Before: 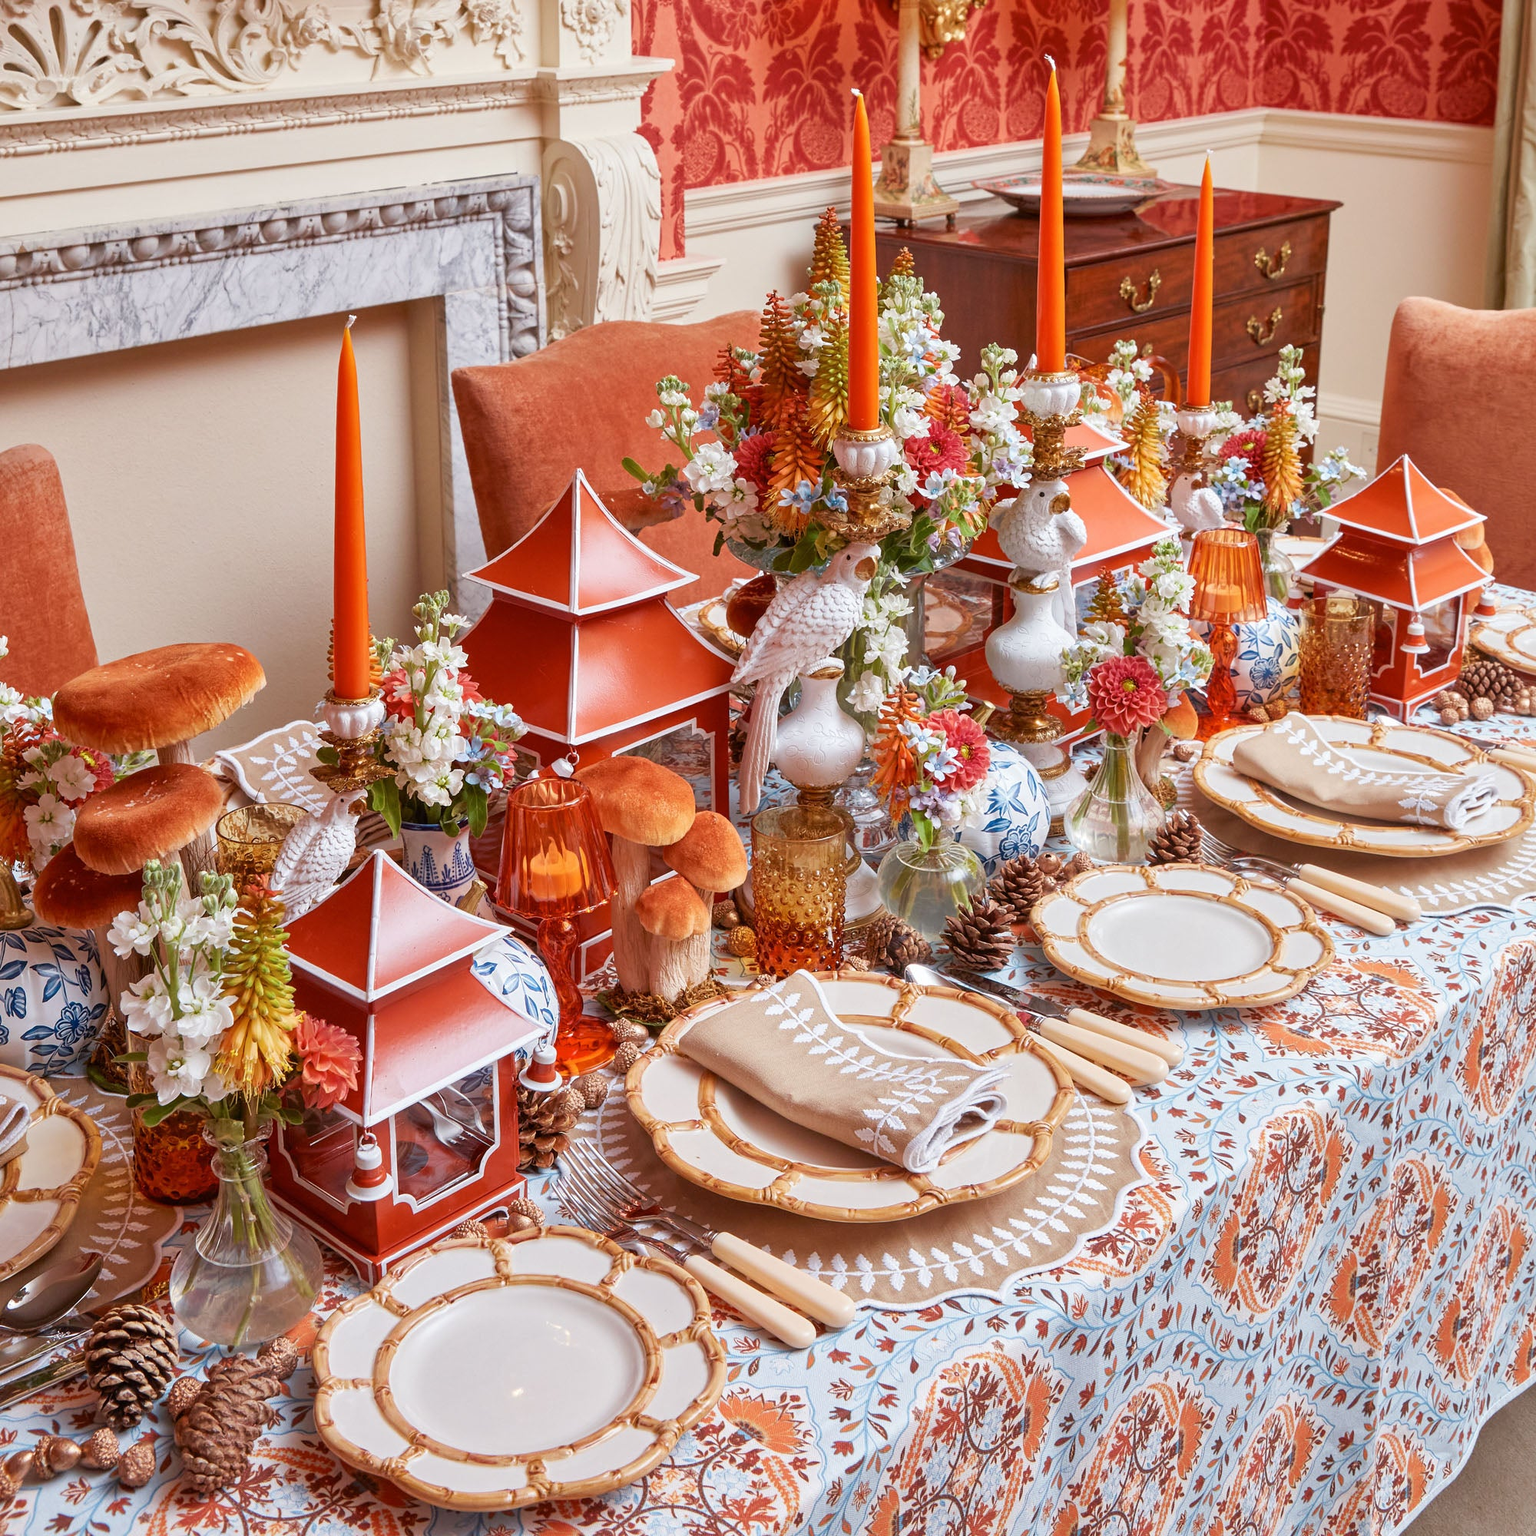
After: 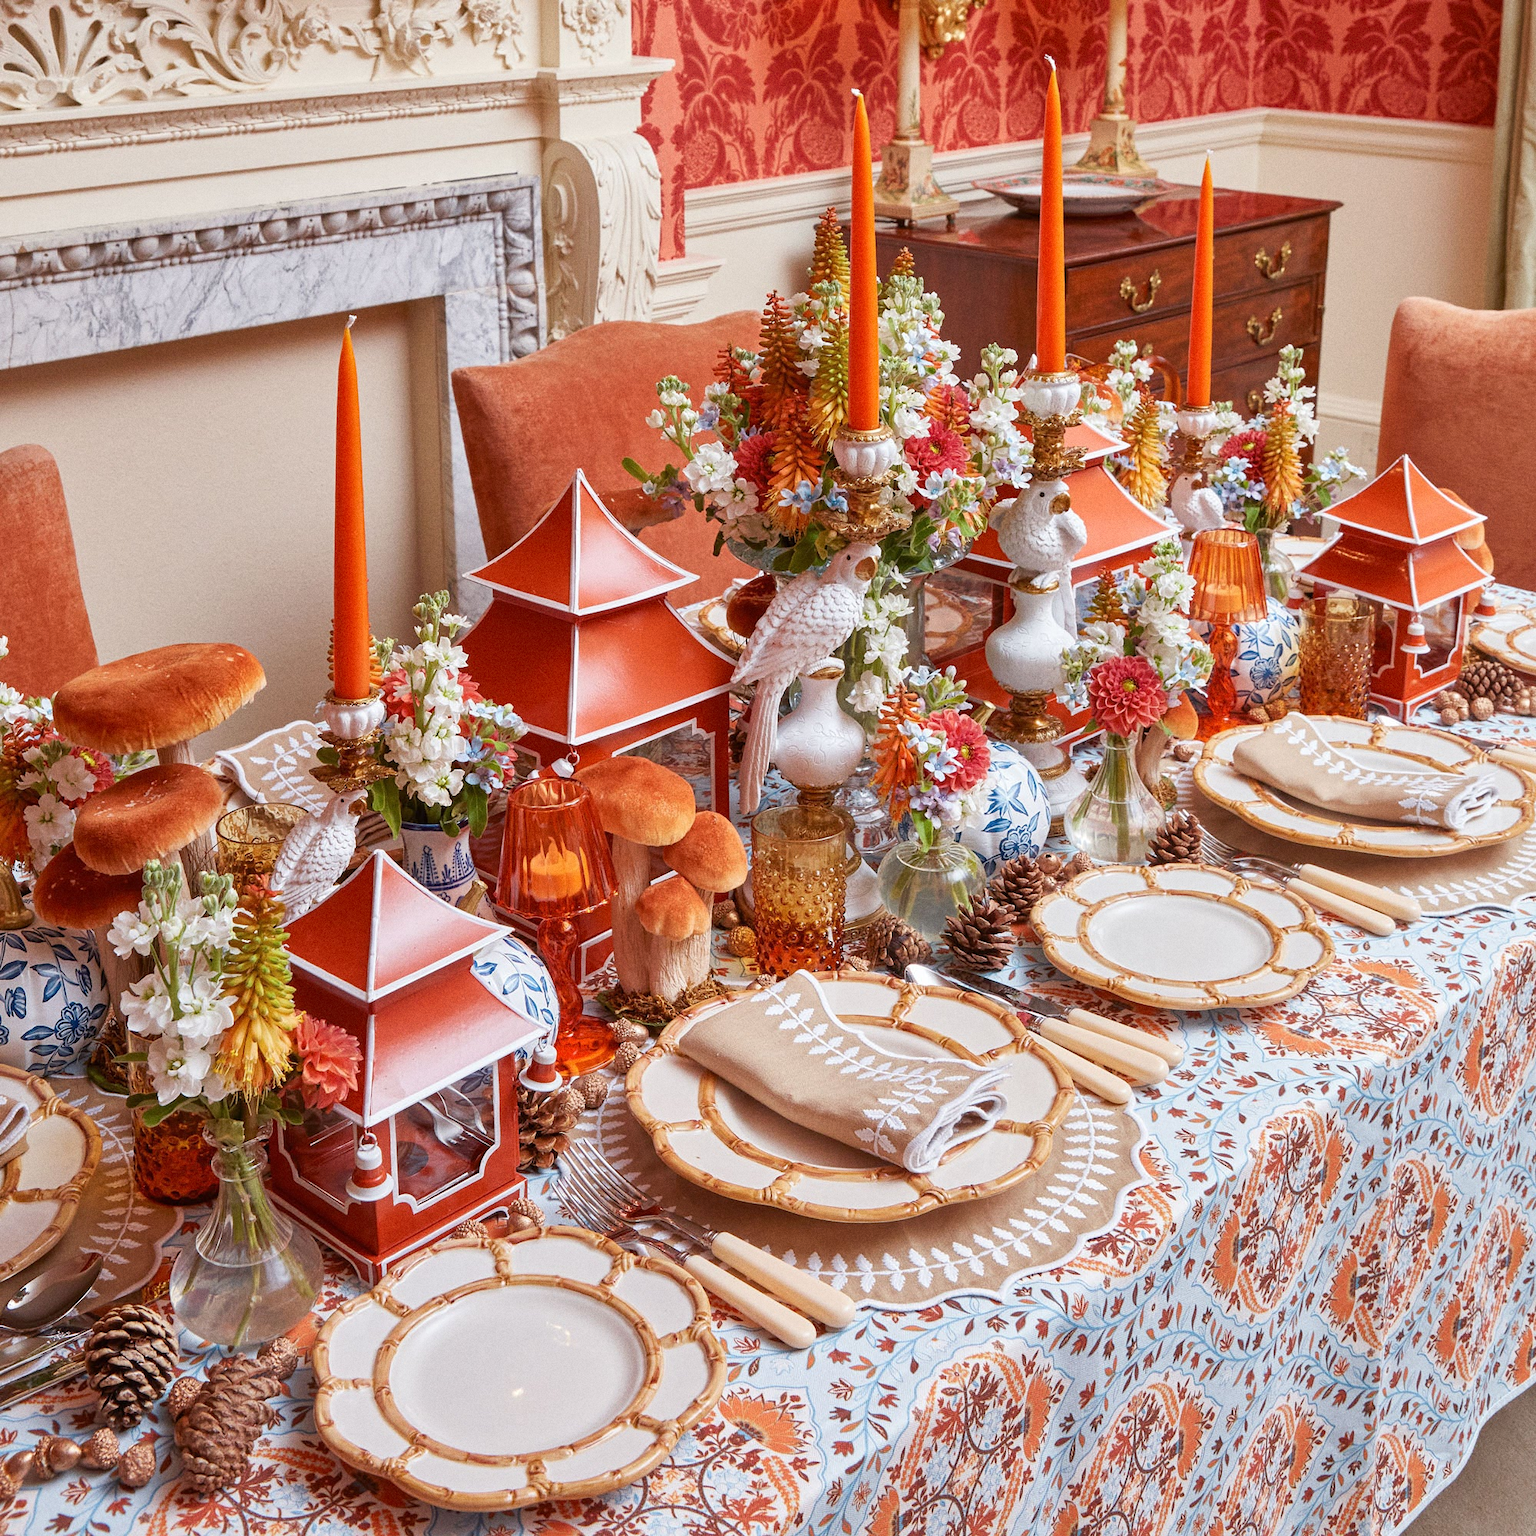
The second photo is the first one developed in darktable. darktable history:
exposure: compensate highlight preservation false
white balance: emerald 1
grain: coarseness 0.09 ISO
